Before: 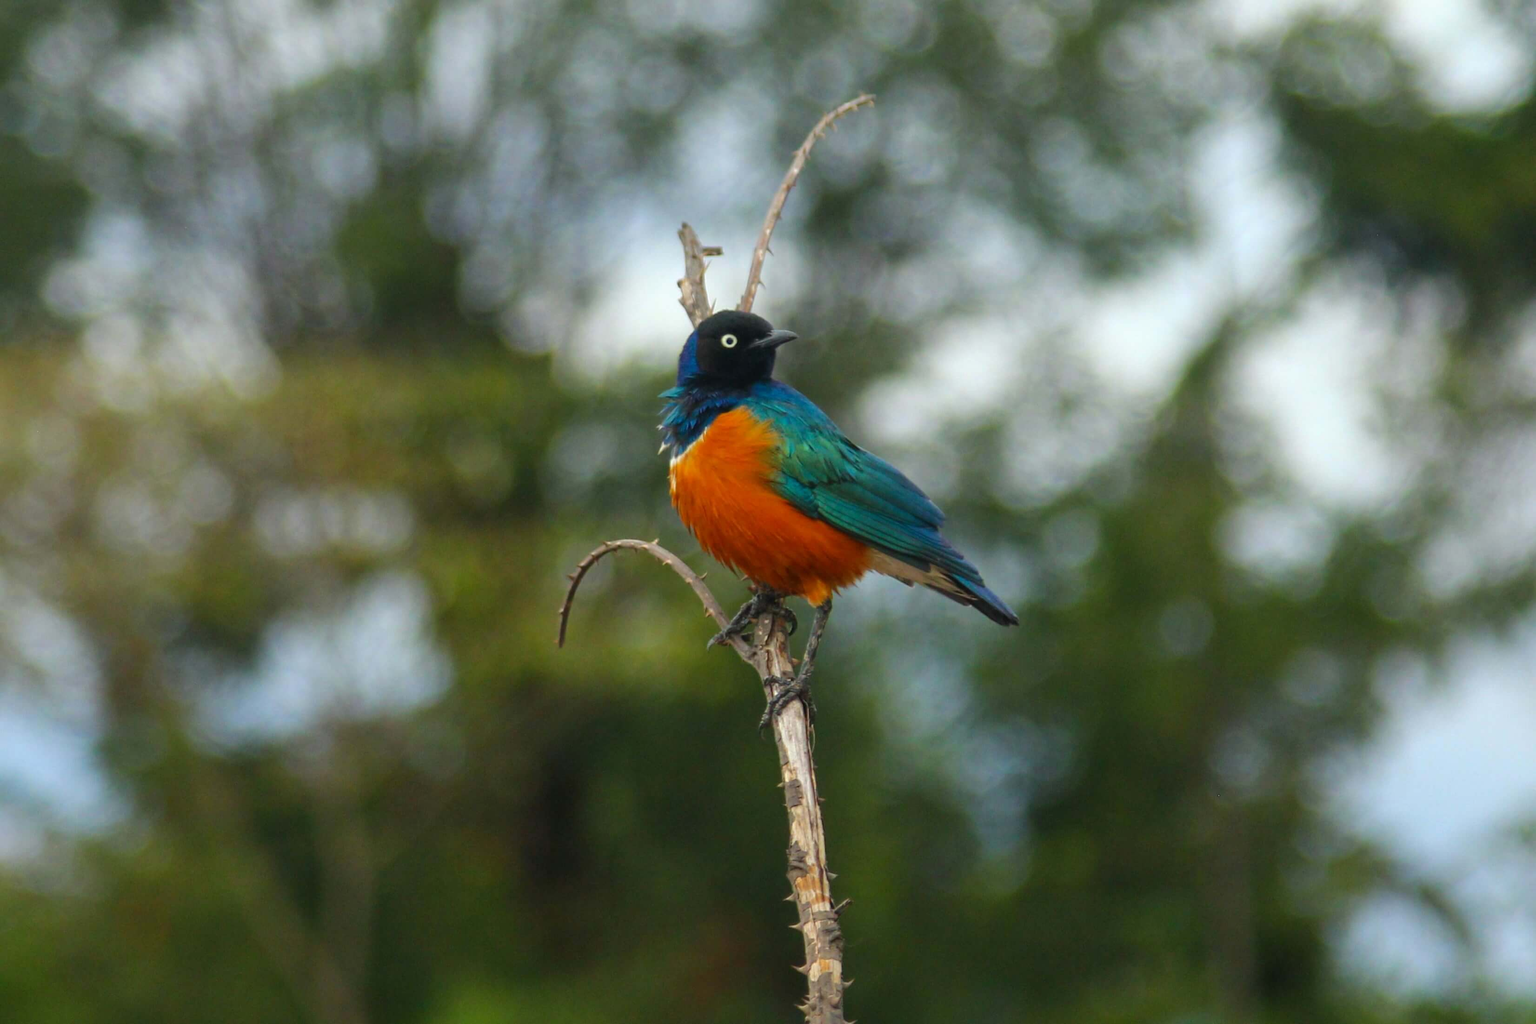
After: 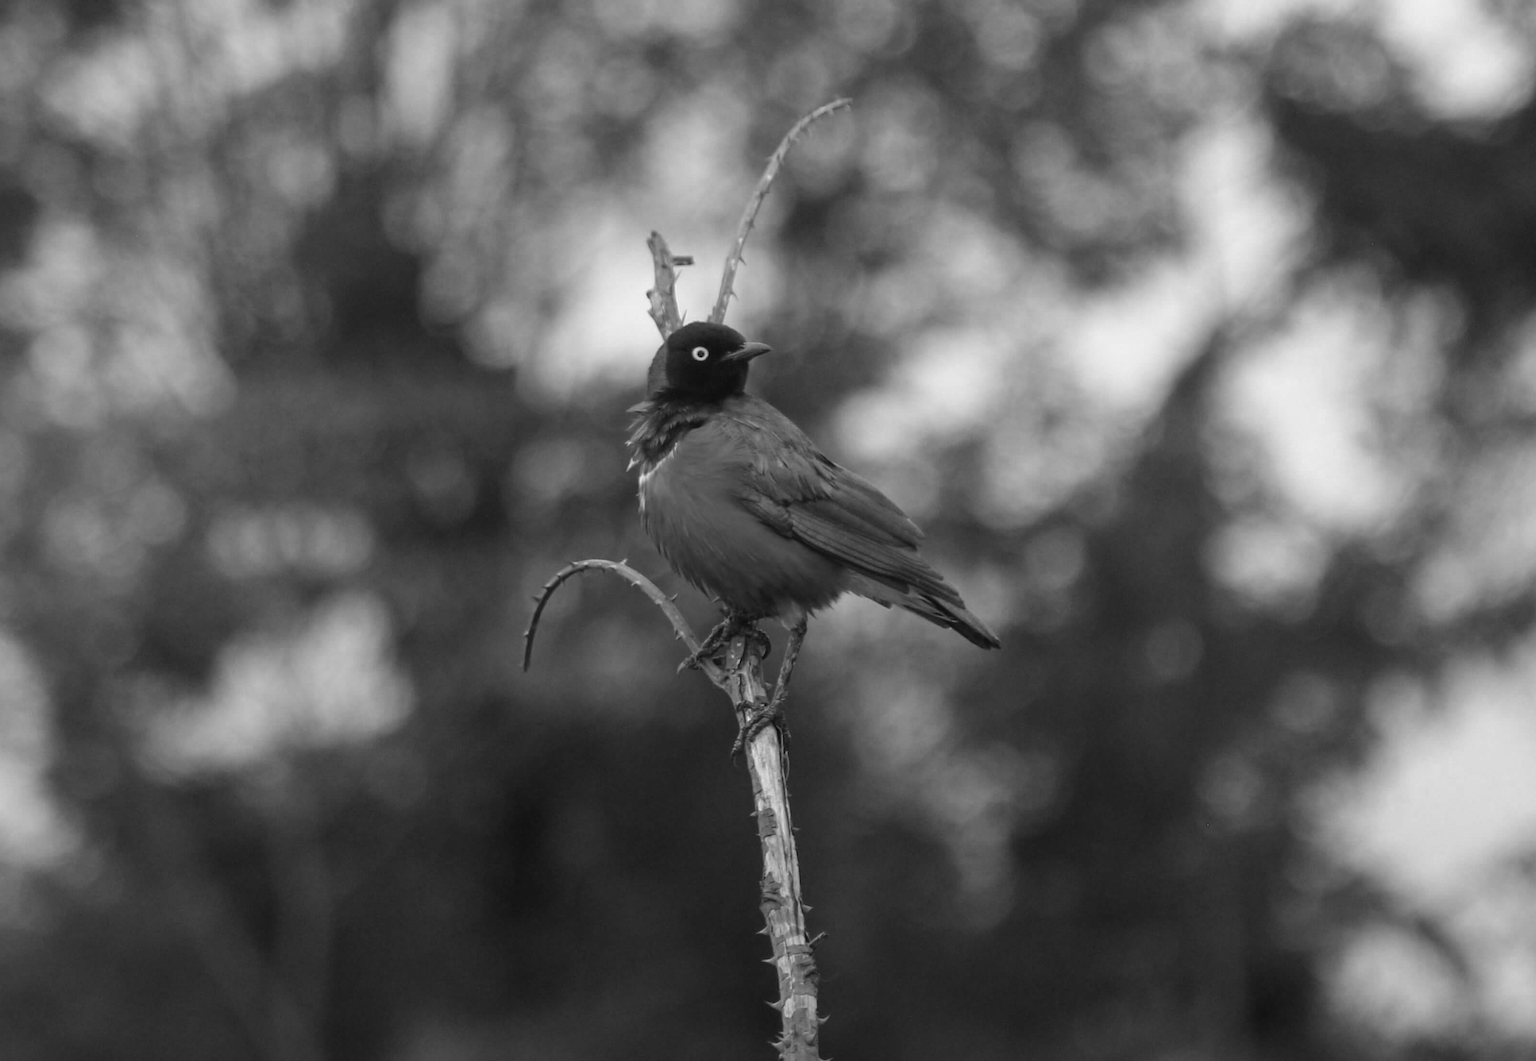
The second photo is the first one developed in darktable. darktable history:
color calibration: output gray [0.246, 0.254, 0.501, 0], x 0.341, y 0.354, temperature 5210.06 K, saturation algorithm version 1 (2020)
crop and rotate: left 3.512%
